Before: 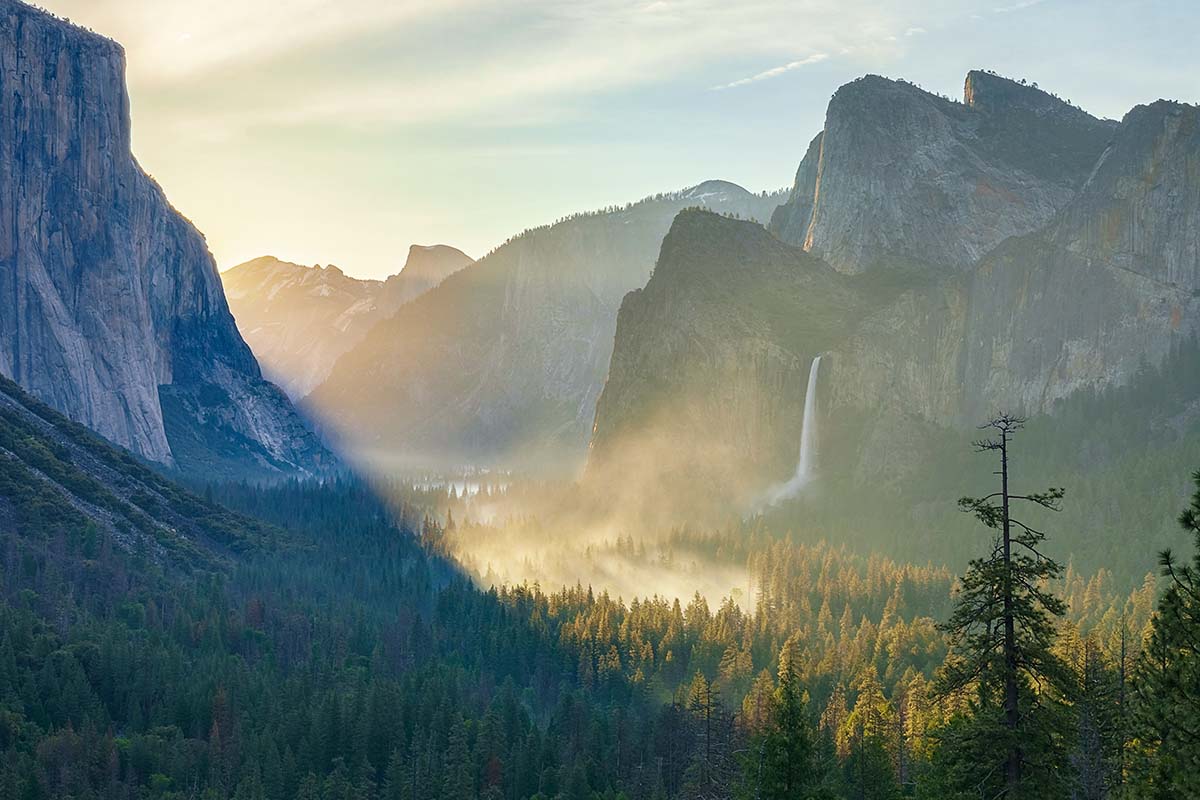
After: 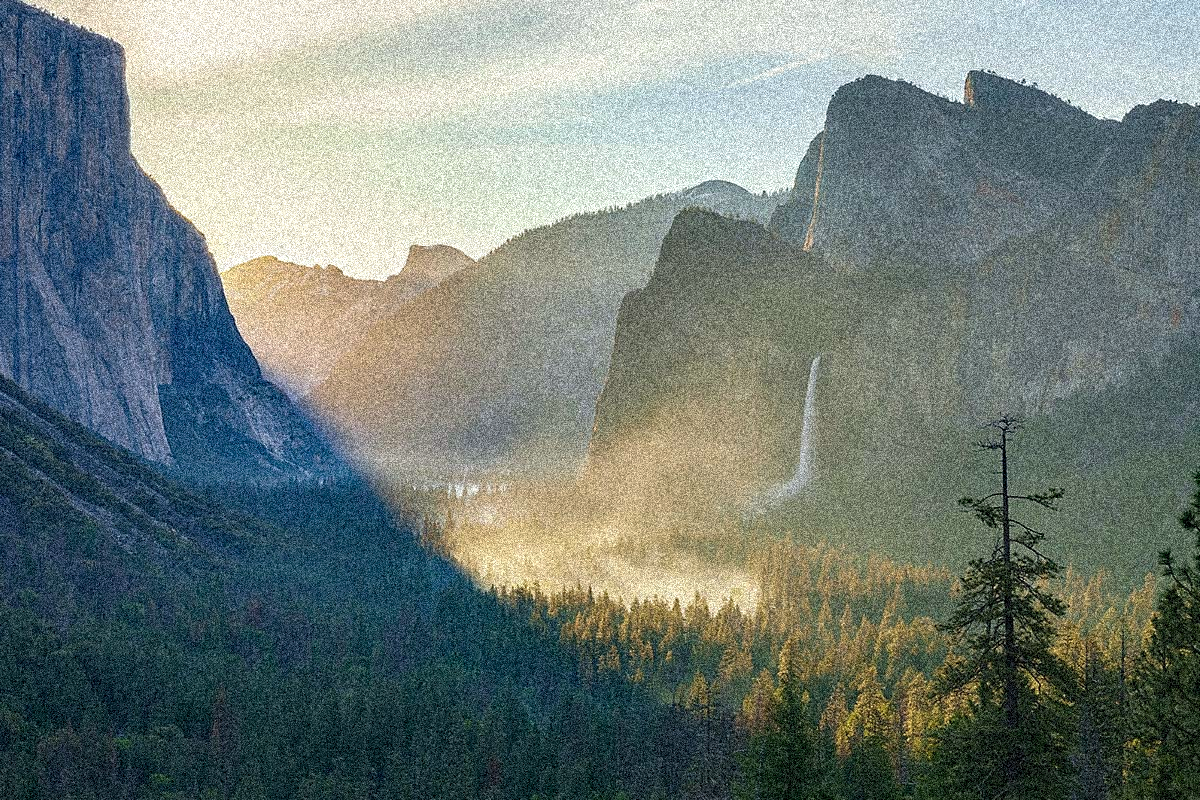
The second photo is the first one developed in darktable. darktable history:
contrast brightness saturation: saturation -0.1
grain: coarseness 3.75 ISO, strength 100%, mid-tones bias 0%
haze removal: compatibility mode true, adaptive false
